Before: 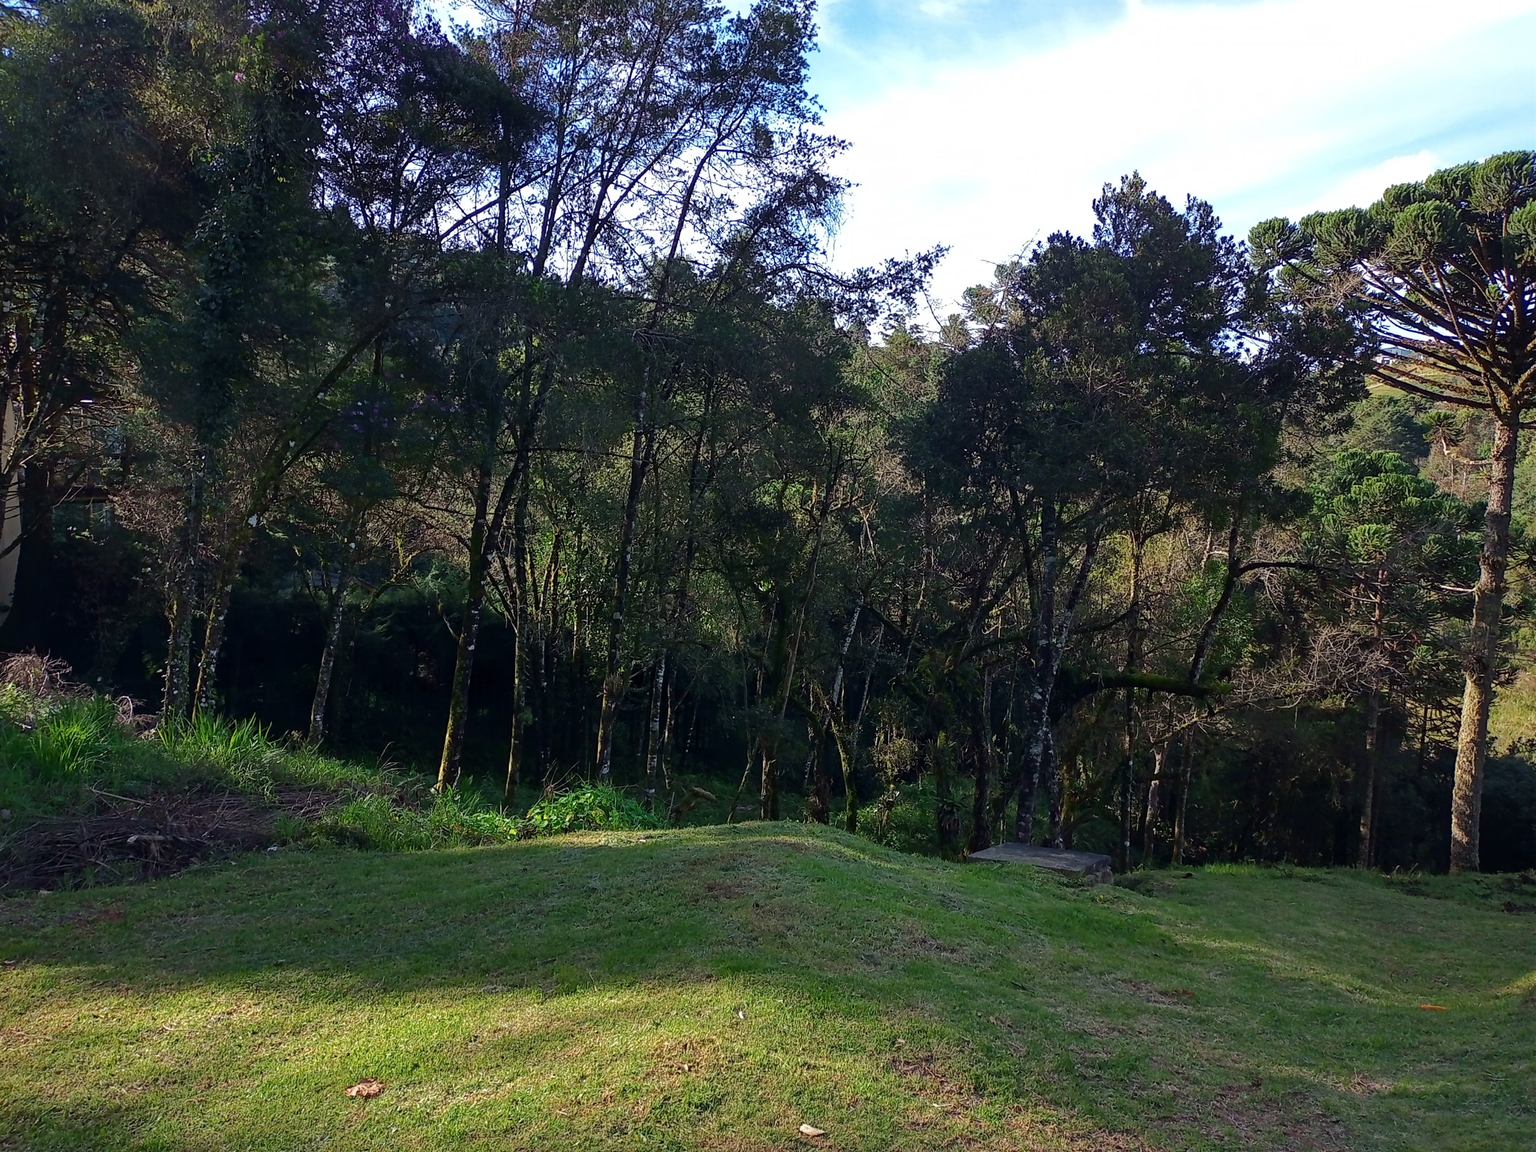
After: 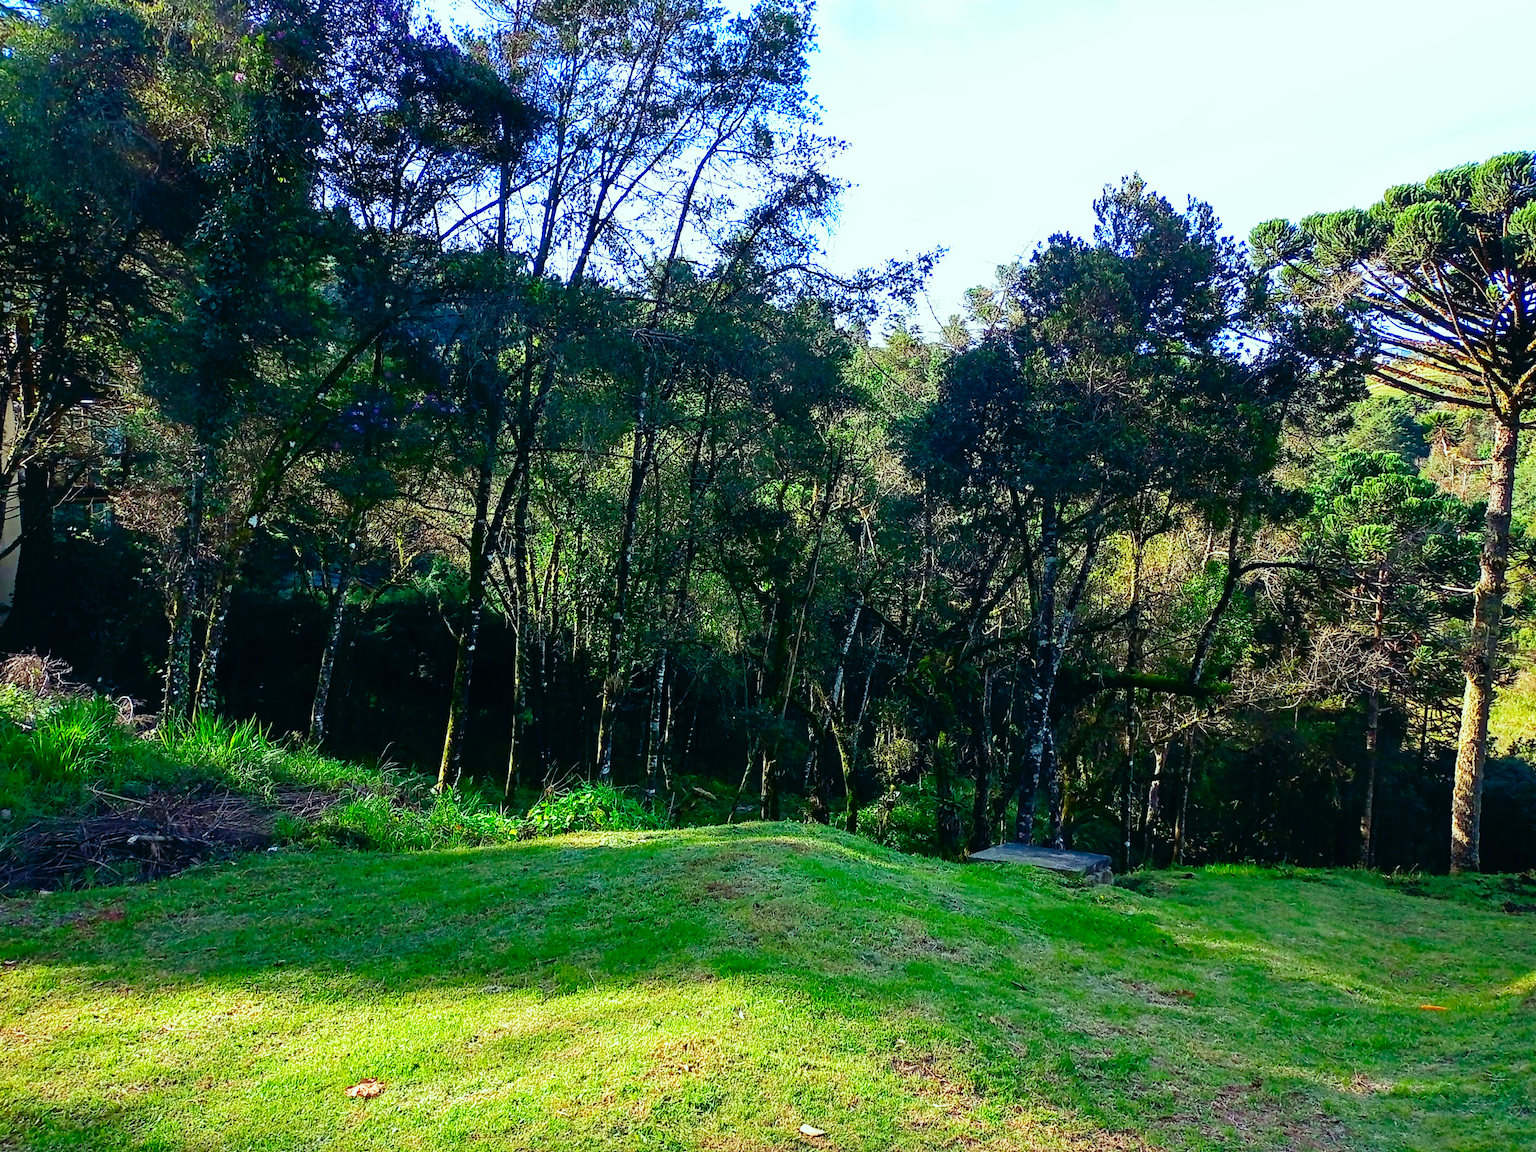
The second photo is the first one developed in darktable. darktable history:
base curve: curves: ch0 [(0, 0) (0.012, 0.01) (0.073, 0.168) (0.31, 0.711) (0.645, 0.957) (1, 1)], preserve colors none
color correction: highlights a* -7.33, highlights b* 1.26, shadows a* -3.55, saturation 1.4
